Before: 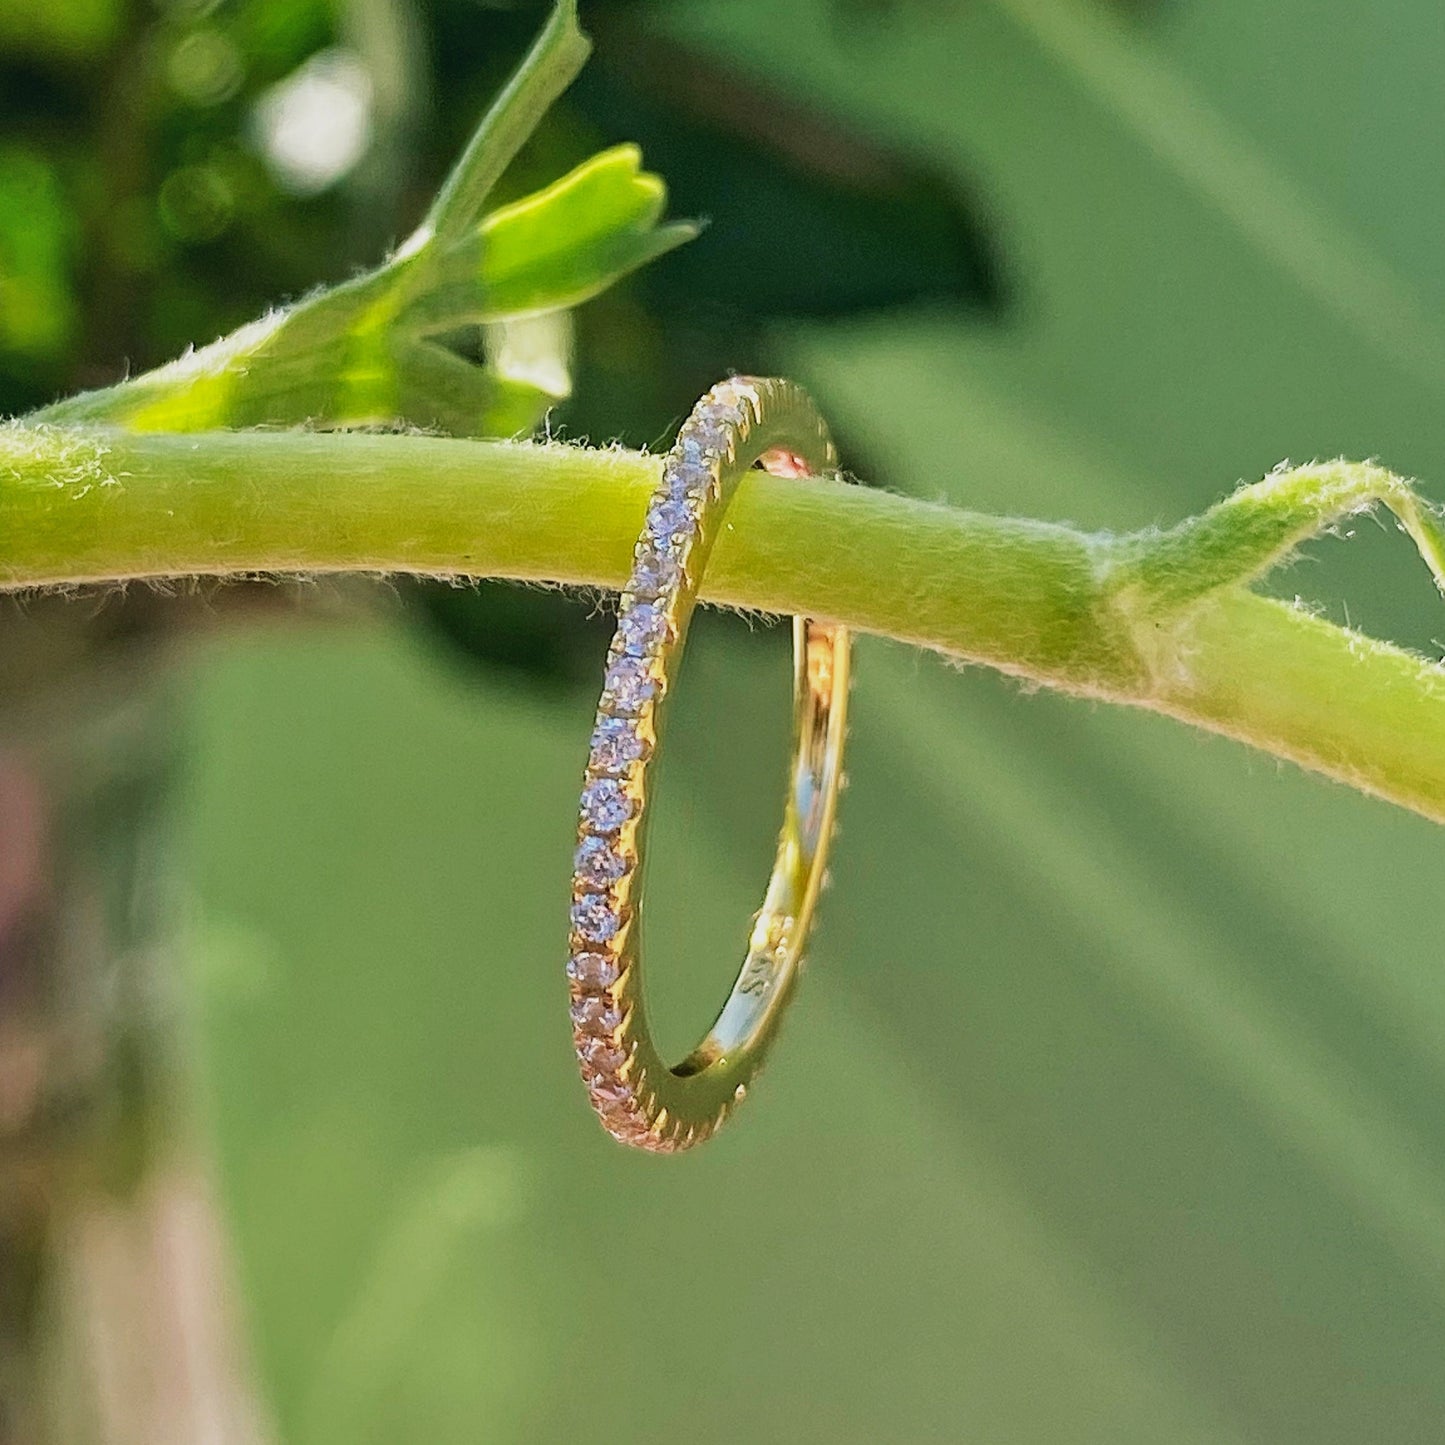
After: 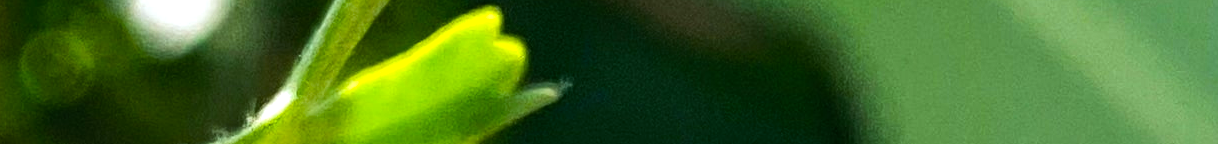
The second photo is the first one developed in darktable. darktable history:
crop and rotate: left 9.644%, top 9.491%, right 6.021%, bottom 80.509%
white balance: red 0.984, blue 1.059
tone equalizer: -8 EV -0.75 EV, -7 EV -0.7 EV, -6 EV -0.6 EV, -5 EV -0.4 EV, -3 EV 0.4 EV, -2 EV 0.6 EV, -1 EV 0.7 EV, +0 EV 0.75 EV, edges refinement/feathering 500, mask exposure compensation -1.57 EV, preserve details no
color balance rgb: perceptual saturation grading › global saturation 25%, global vibrance 20%
